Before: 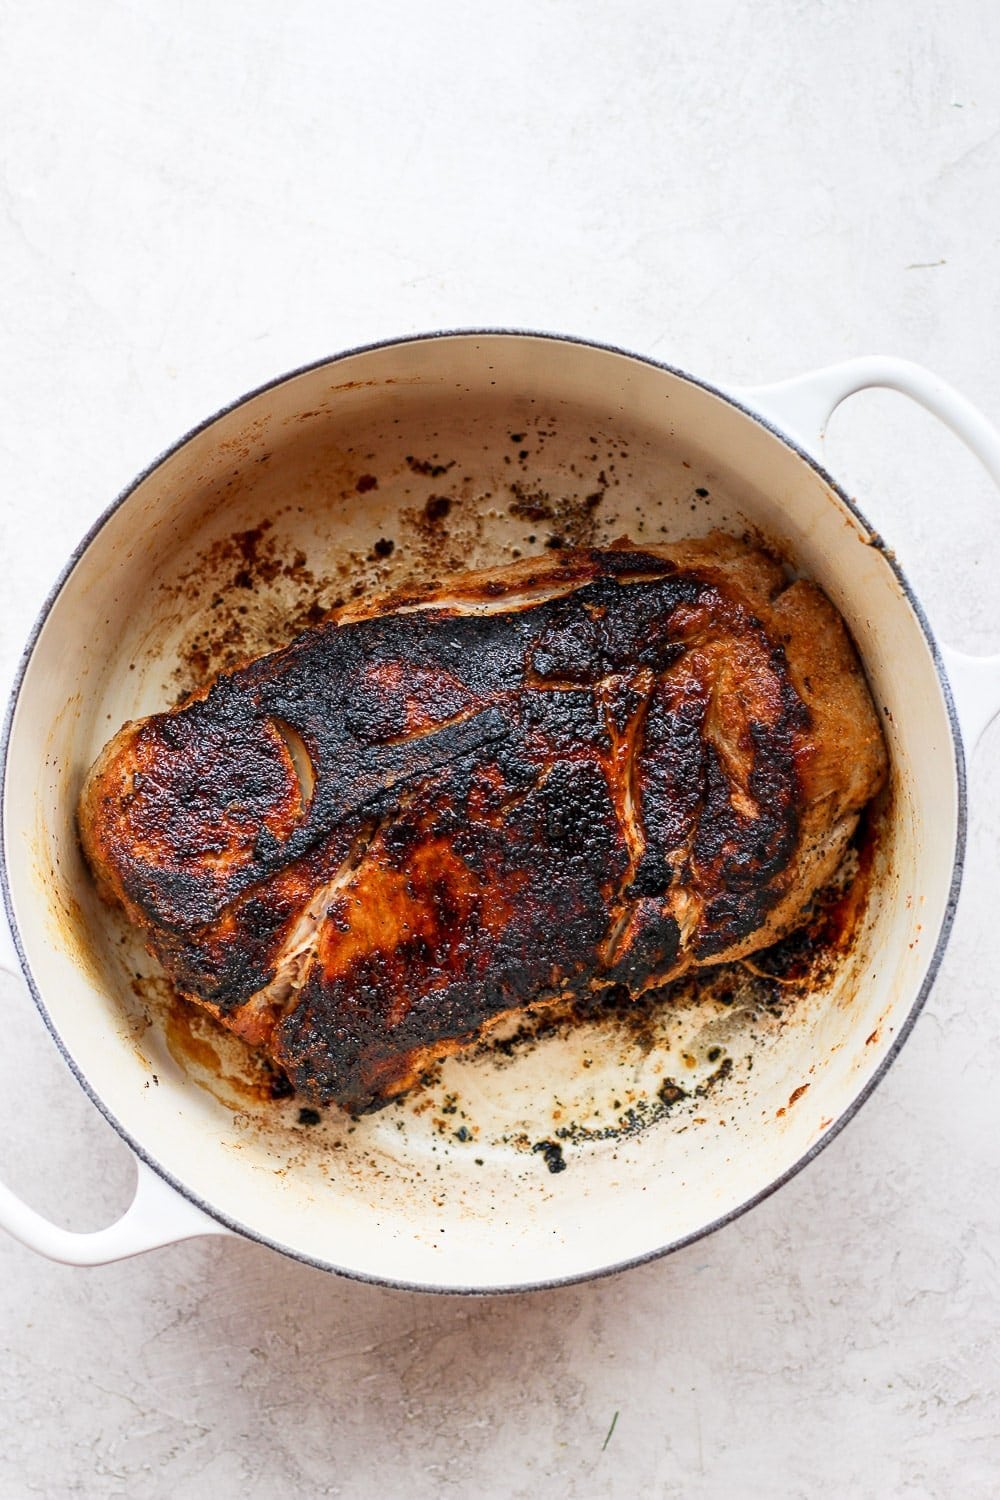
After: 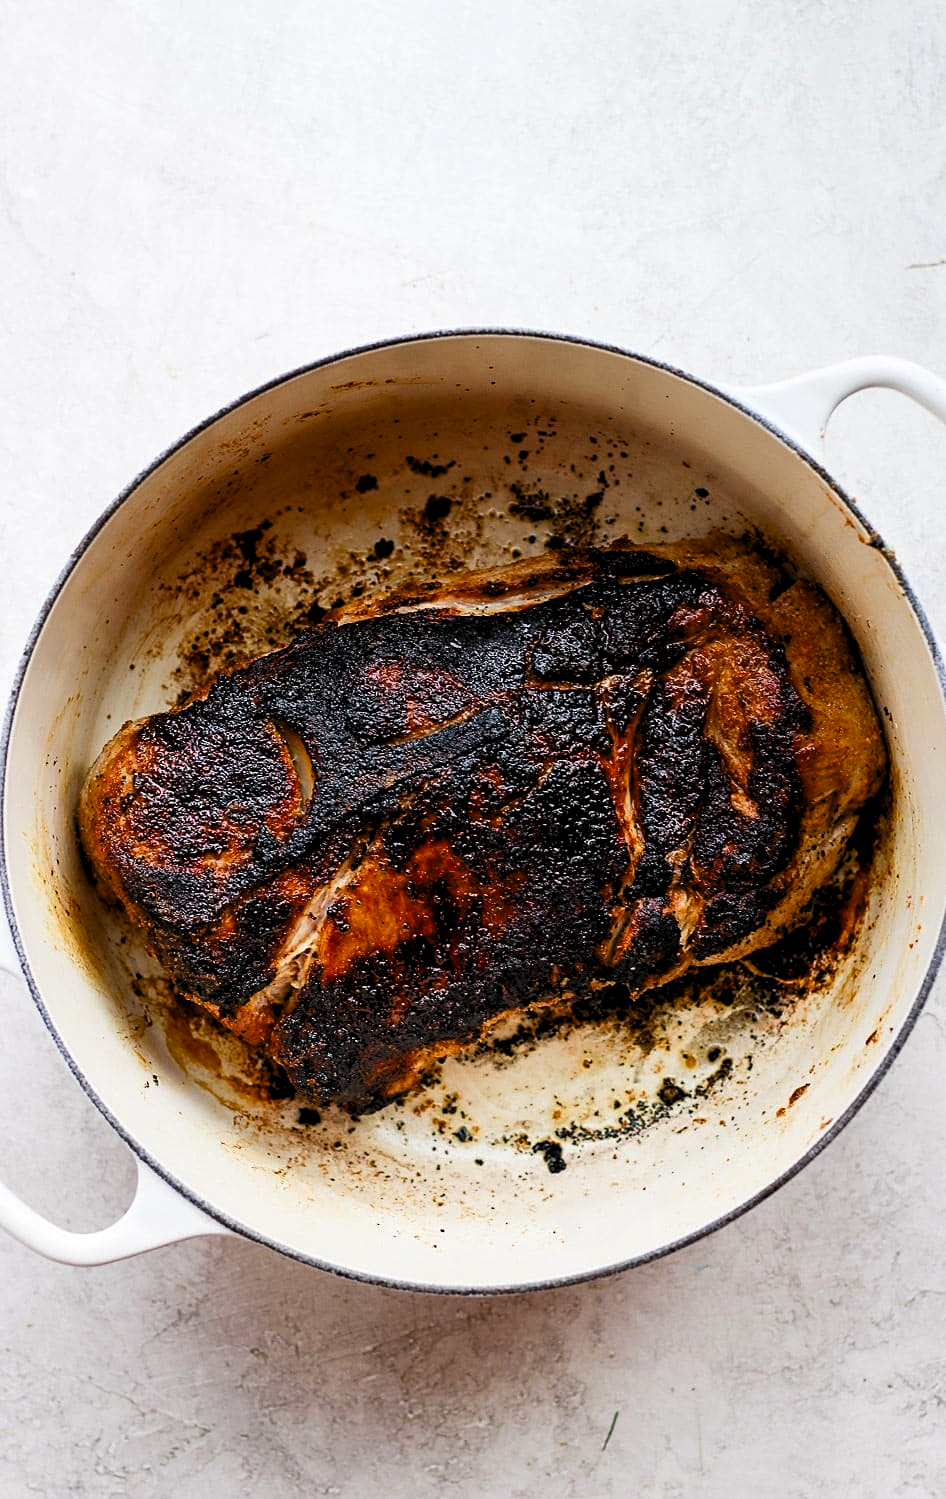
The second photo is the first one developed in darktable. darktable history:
crop and rotate: left 0%, right 5.344%
sharpen: amount 0.217
contrast brightness saturation: saturation 0.177
color balance rgb: perceptual saturation grading › global saturation 20%, perceptual saturation grading › highlights -24.998%, perceptual saturation grading › shadows 25.205%, global vibrance 5.902%
levels: levels [0.116, 0.574, 1]
